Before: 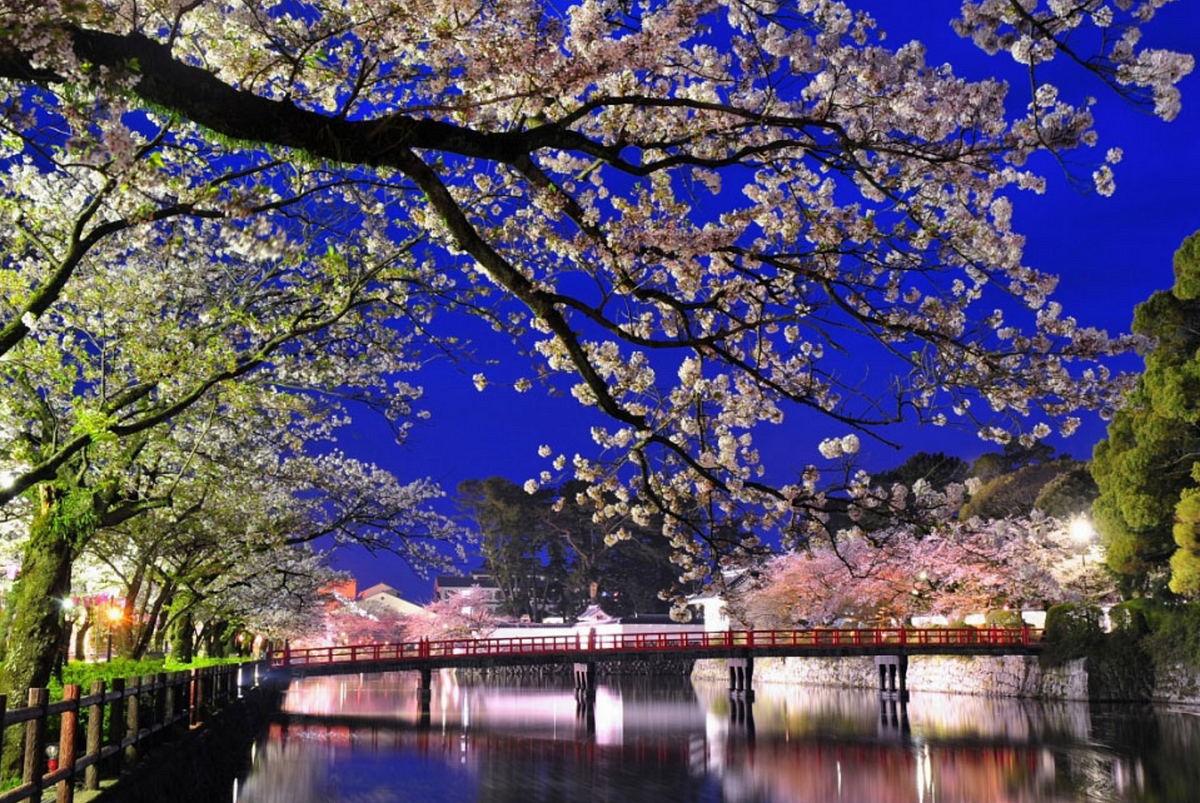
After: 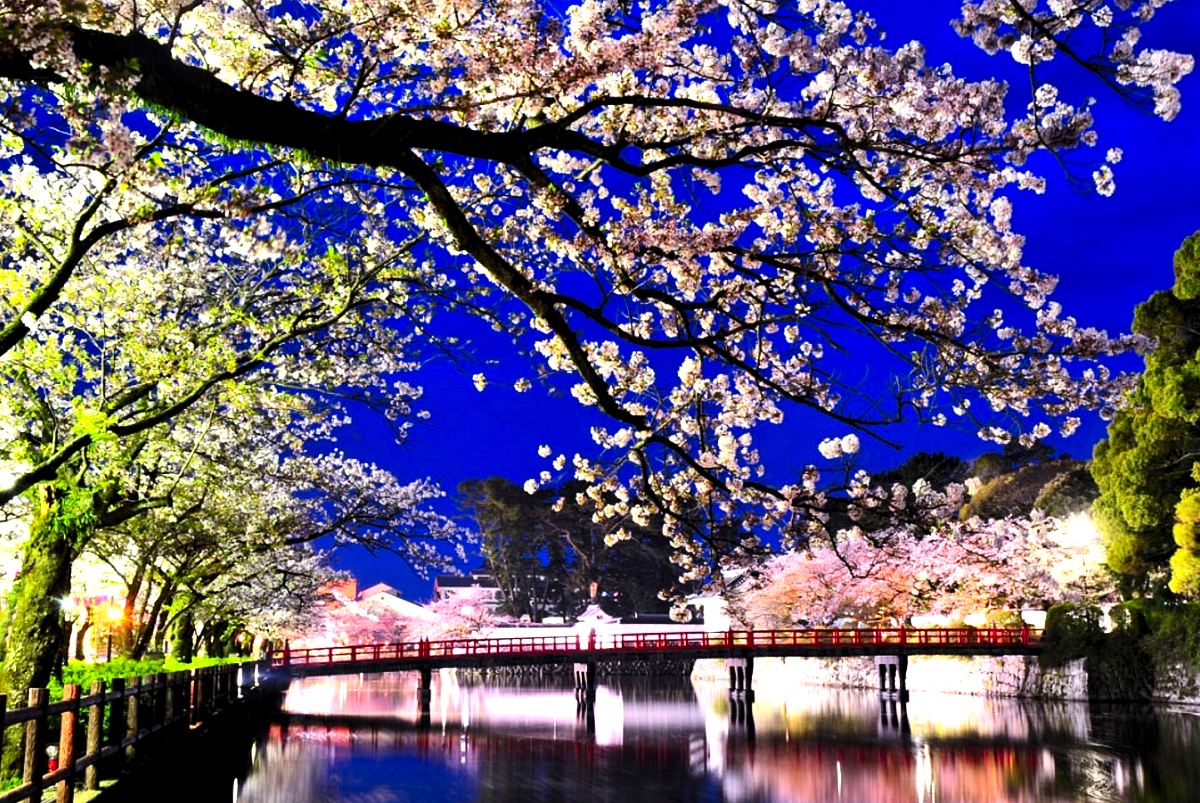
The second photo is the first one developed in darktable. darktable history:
exposure: black level correction 0, exposure 0.892 EV, compensate highlight preservation false
contrast brightness saturation: contrast 0.206, brightness -0.105, saturation 0.212
levels: gray 50.74%, levels [0.031, 0.5, 0.969]
